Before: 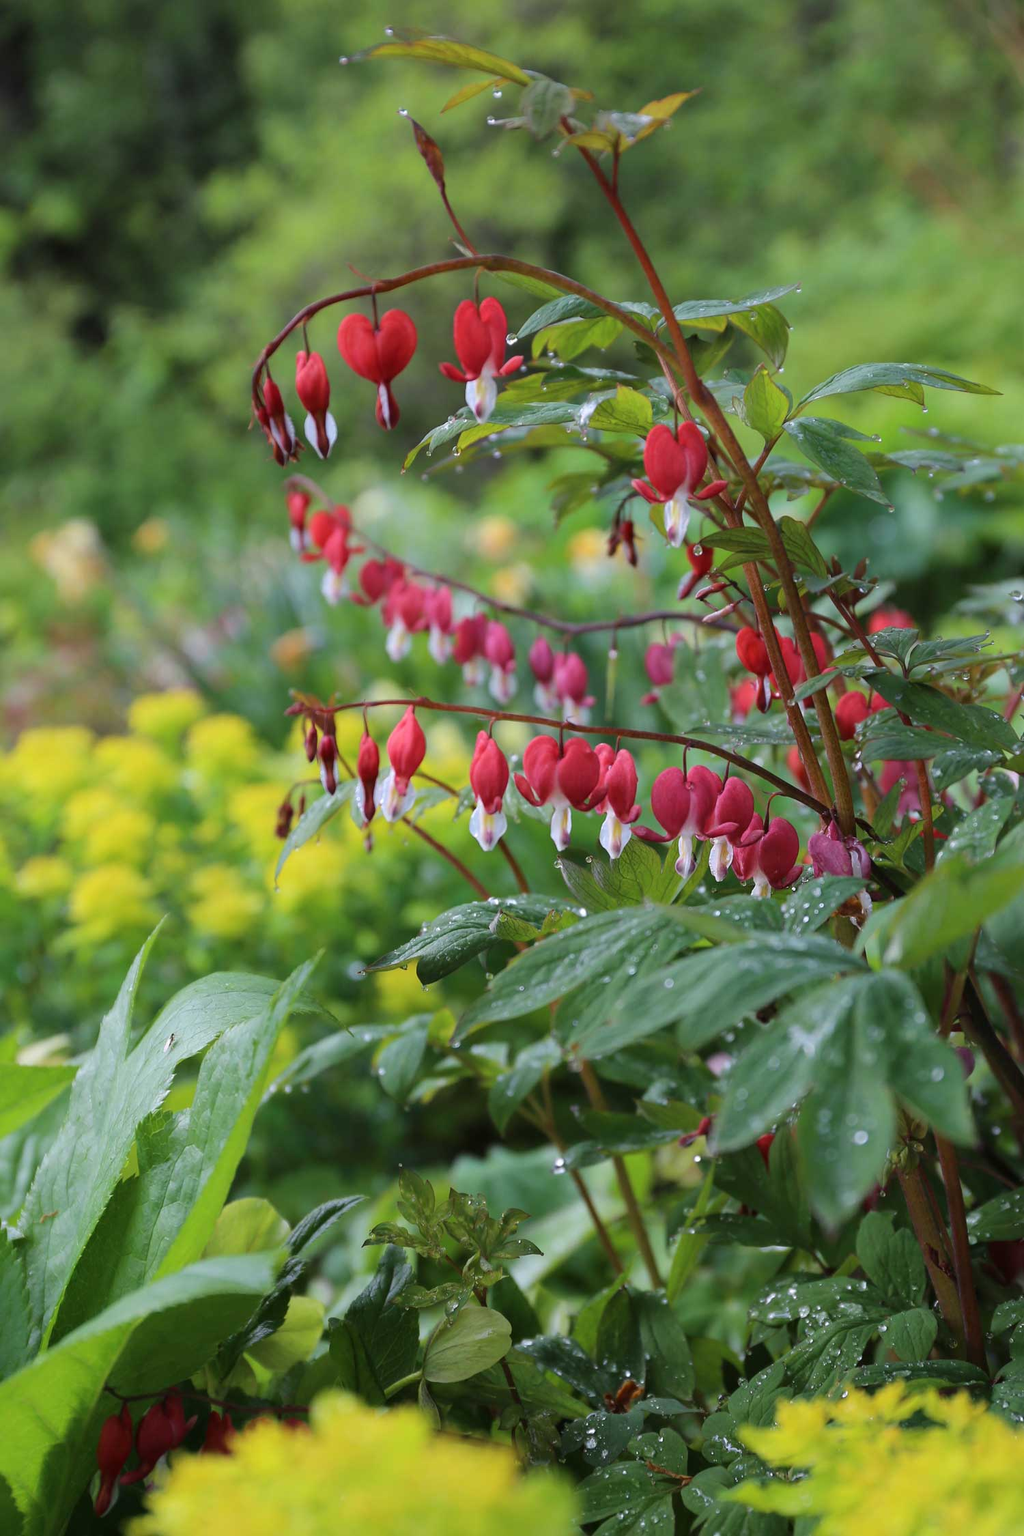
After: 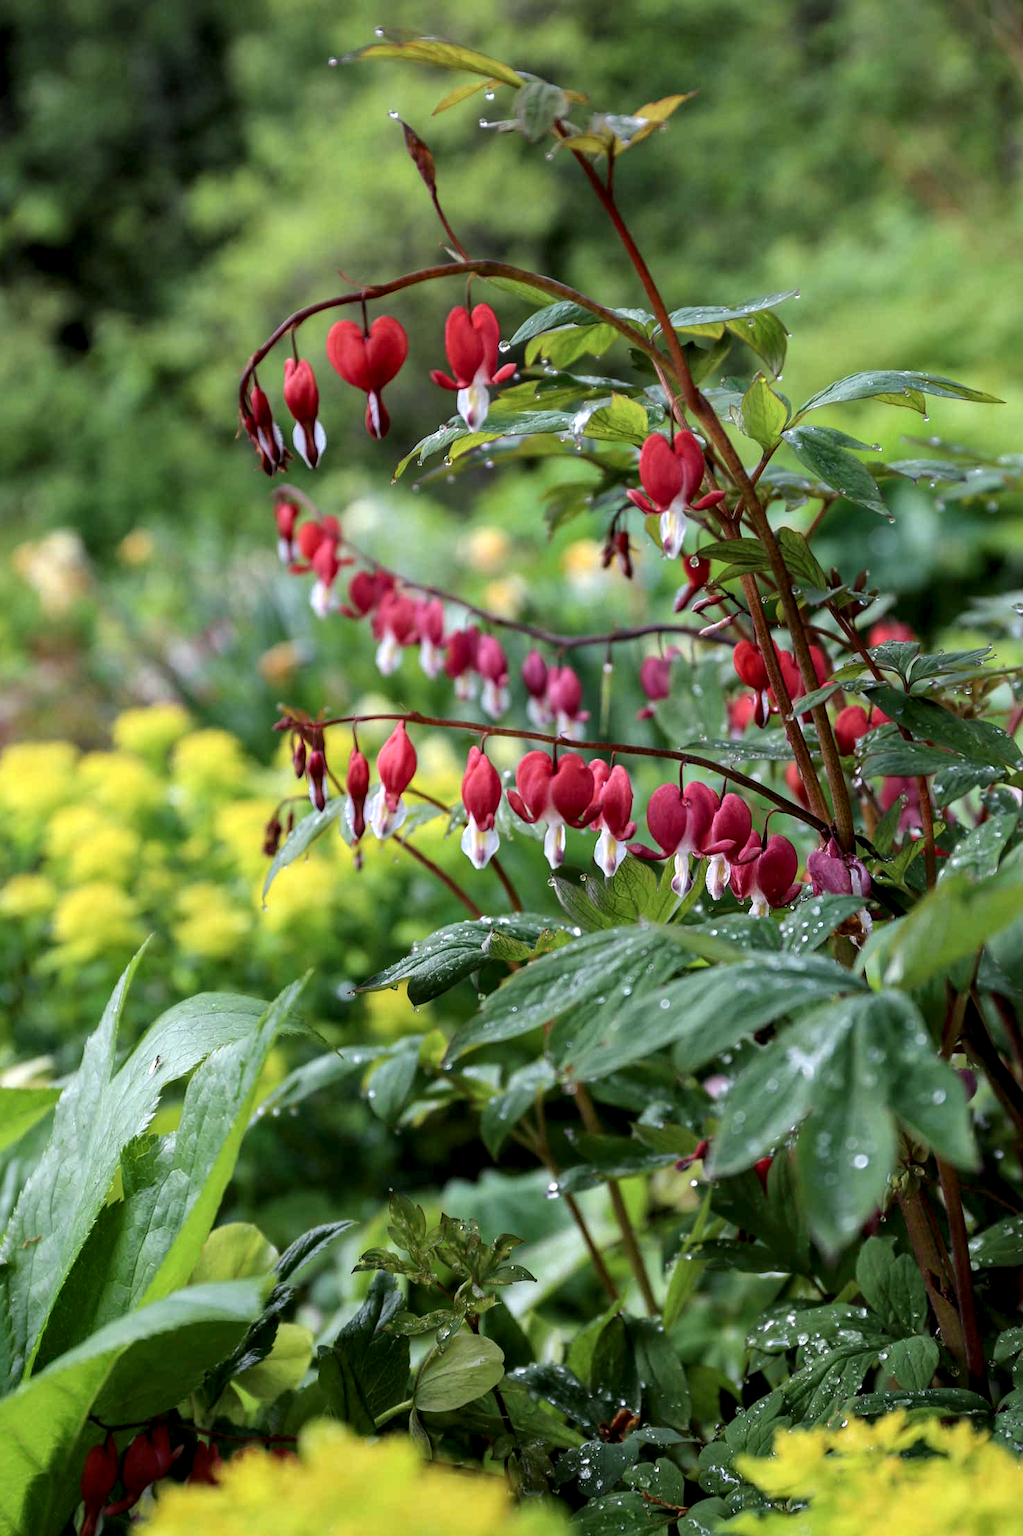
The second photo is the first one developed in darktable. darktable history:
crop: left 1.743%, right 0.268%, bottom 2.011%
local contrast: highlights 60%, shadows 60%, detail 160%
